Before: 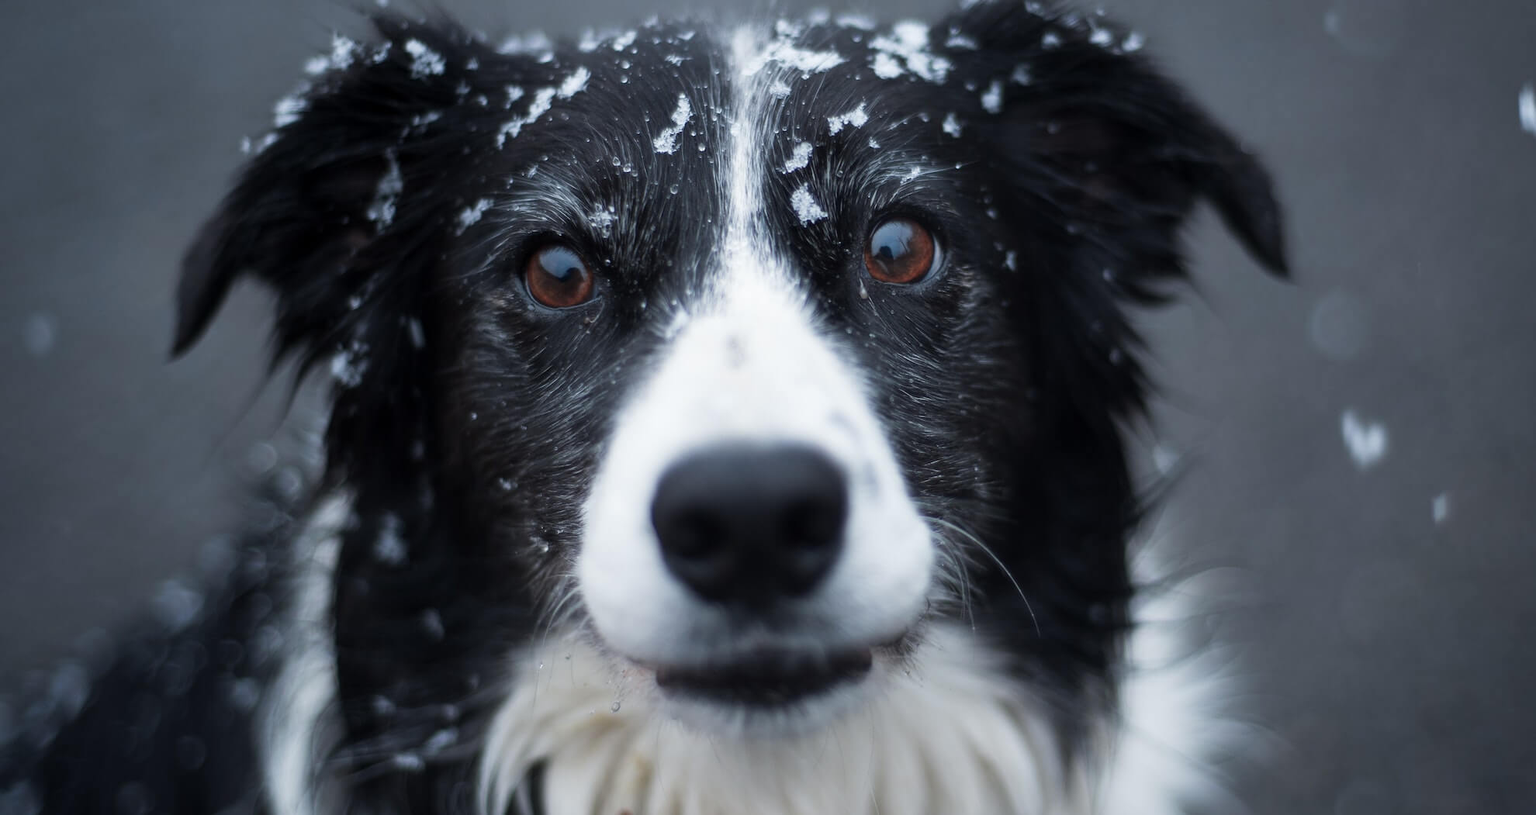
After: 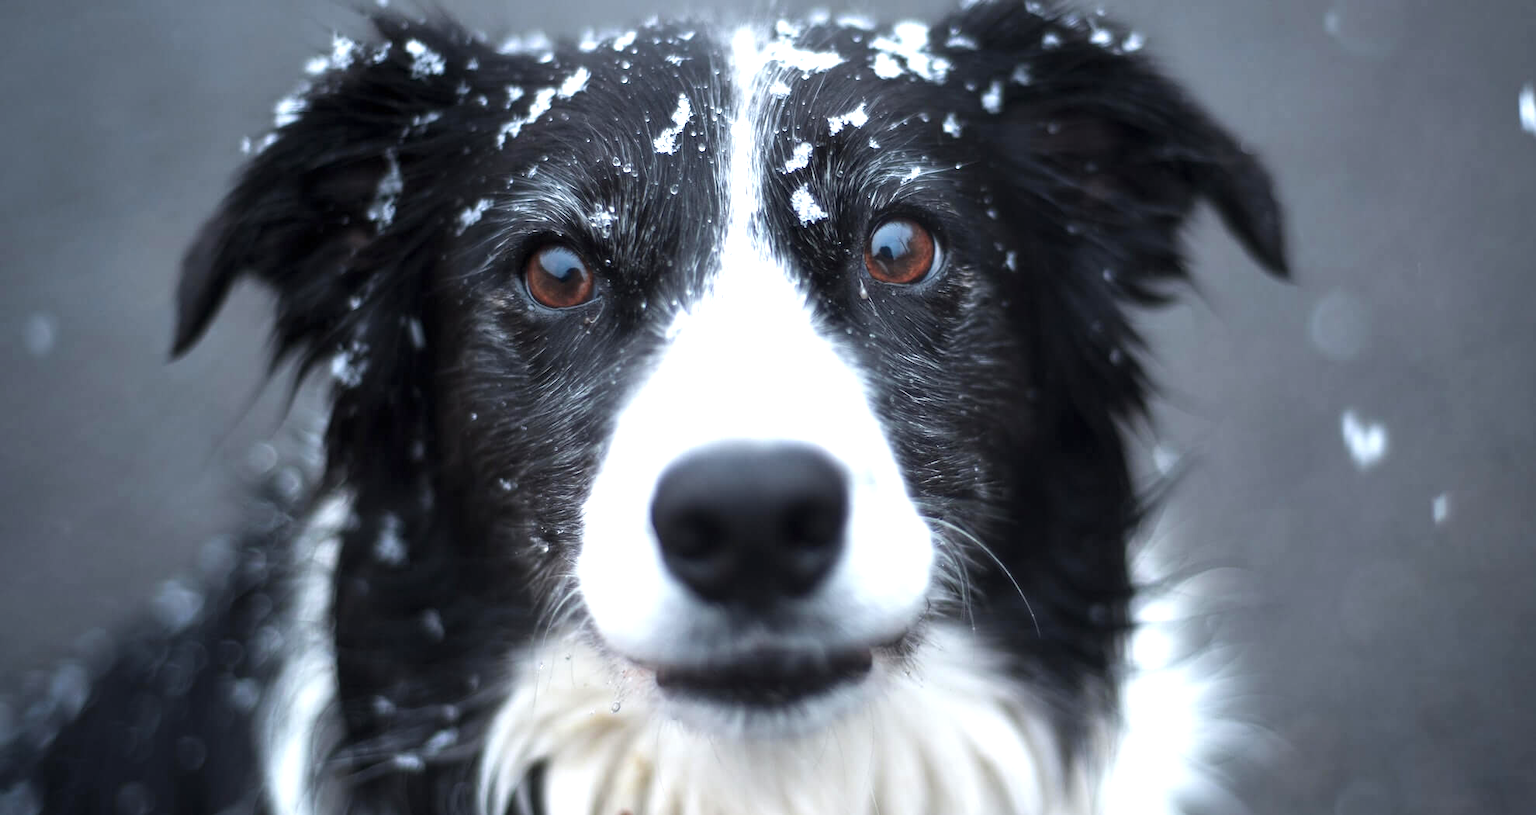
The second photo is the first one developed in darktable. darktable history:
exposure: black level correction 0, exposure 1.001 EV, compensate highlight preservation false
levels: levels [0, 0.51, 1]
